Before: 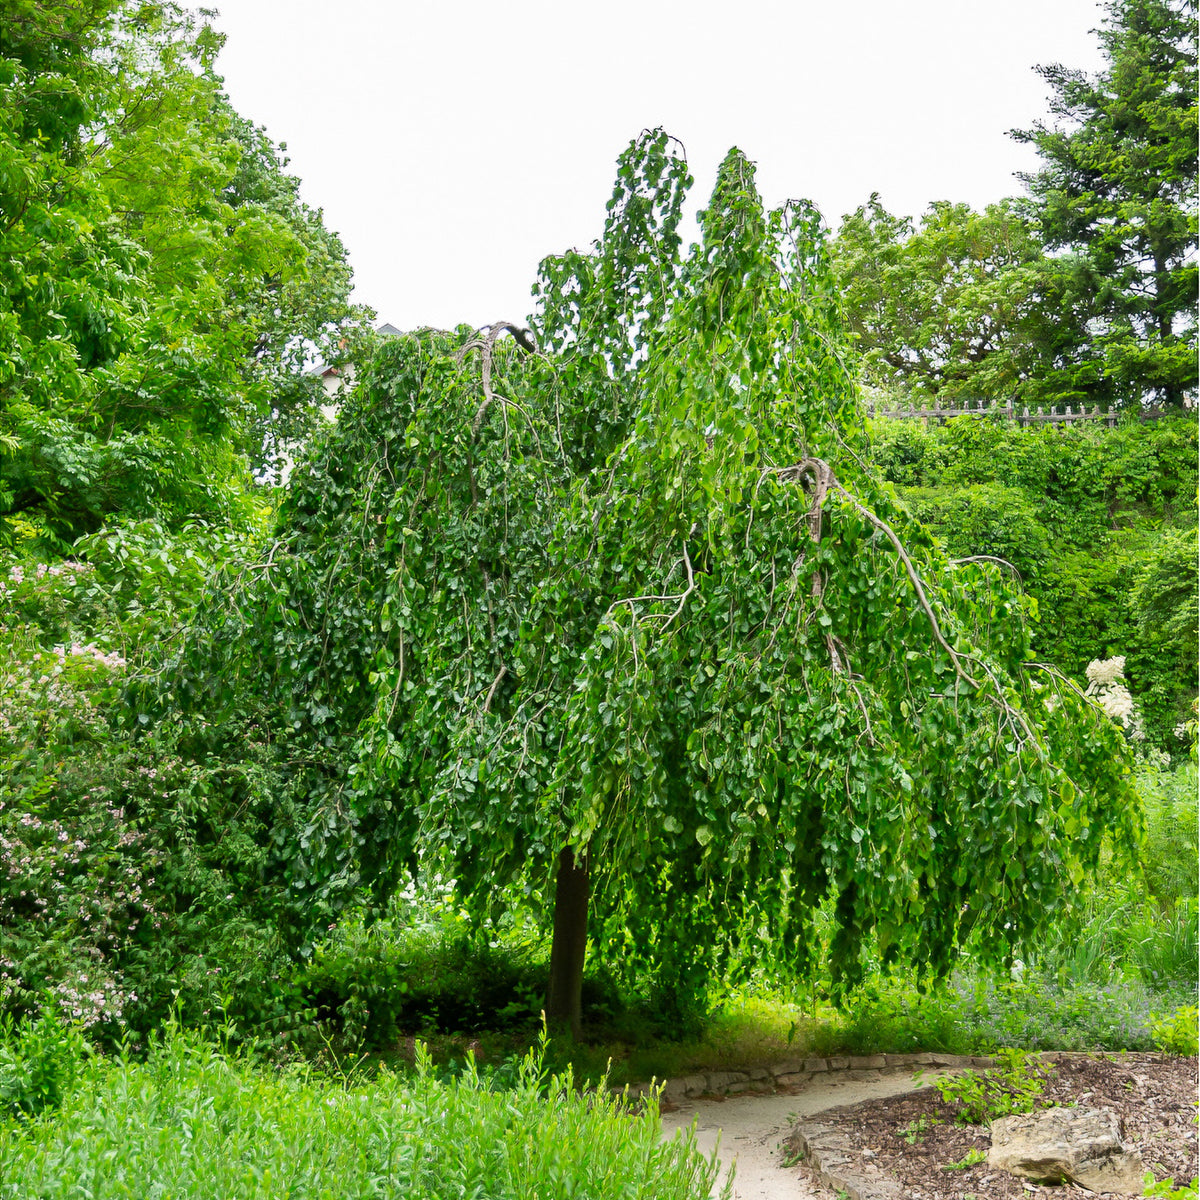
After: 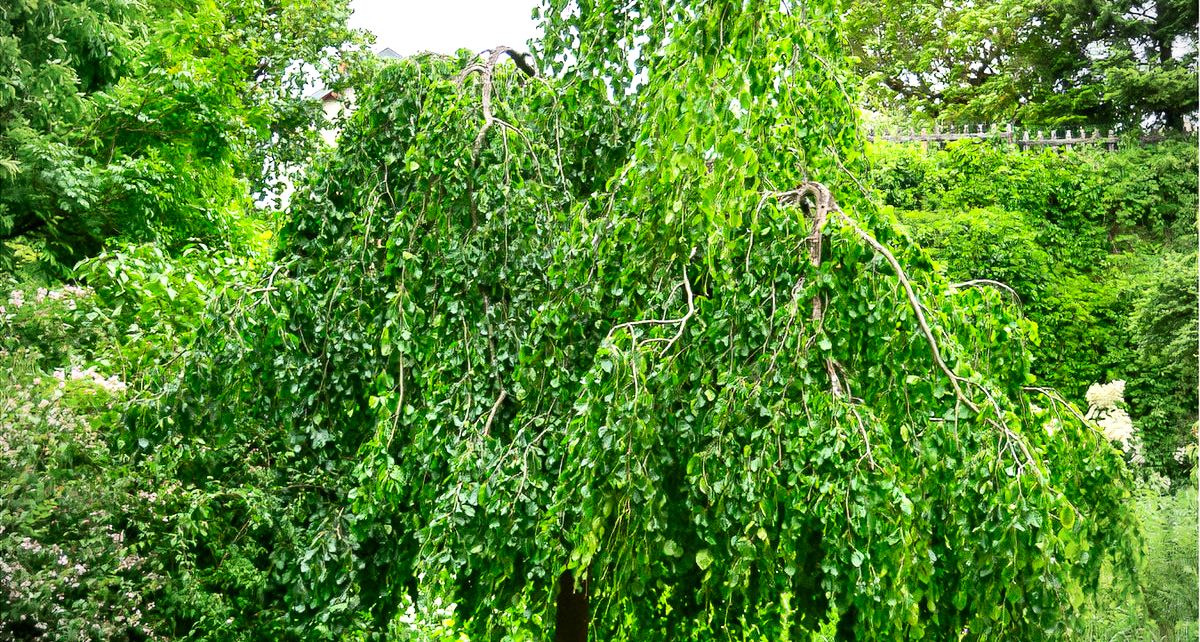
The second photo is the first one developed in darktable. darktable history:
exposure: black level correction 0.001, exposure 0.5 EV, compensate exposure bias true, compensate highlight preservation false
grain: coarseness 3.21 ISO
crop and rotate: top 23.043%, bottom 23.437%
vignetting: on, module defaults
contrast brightness saturation: contrast 0.15, brightness -0.01, saturation 0.1
